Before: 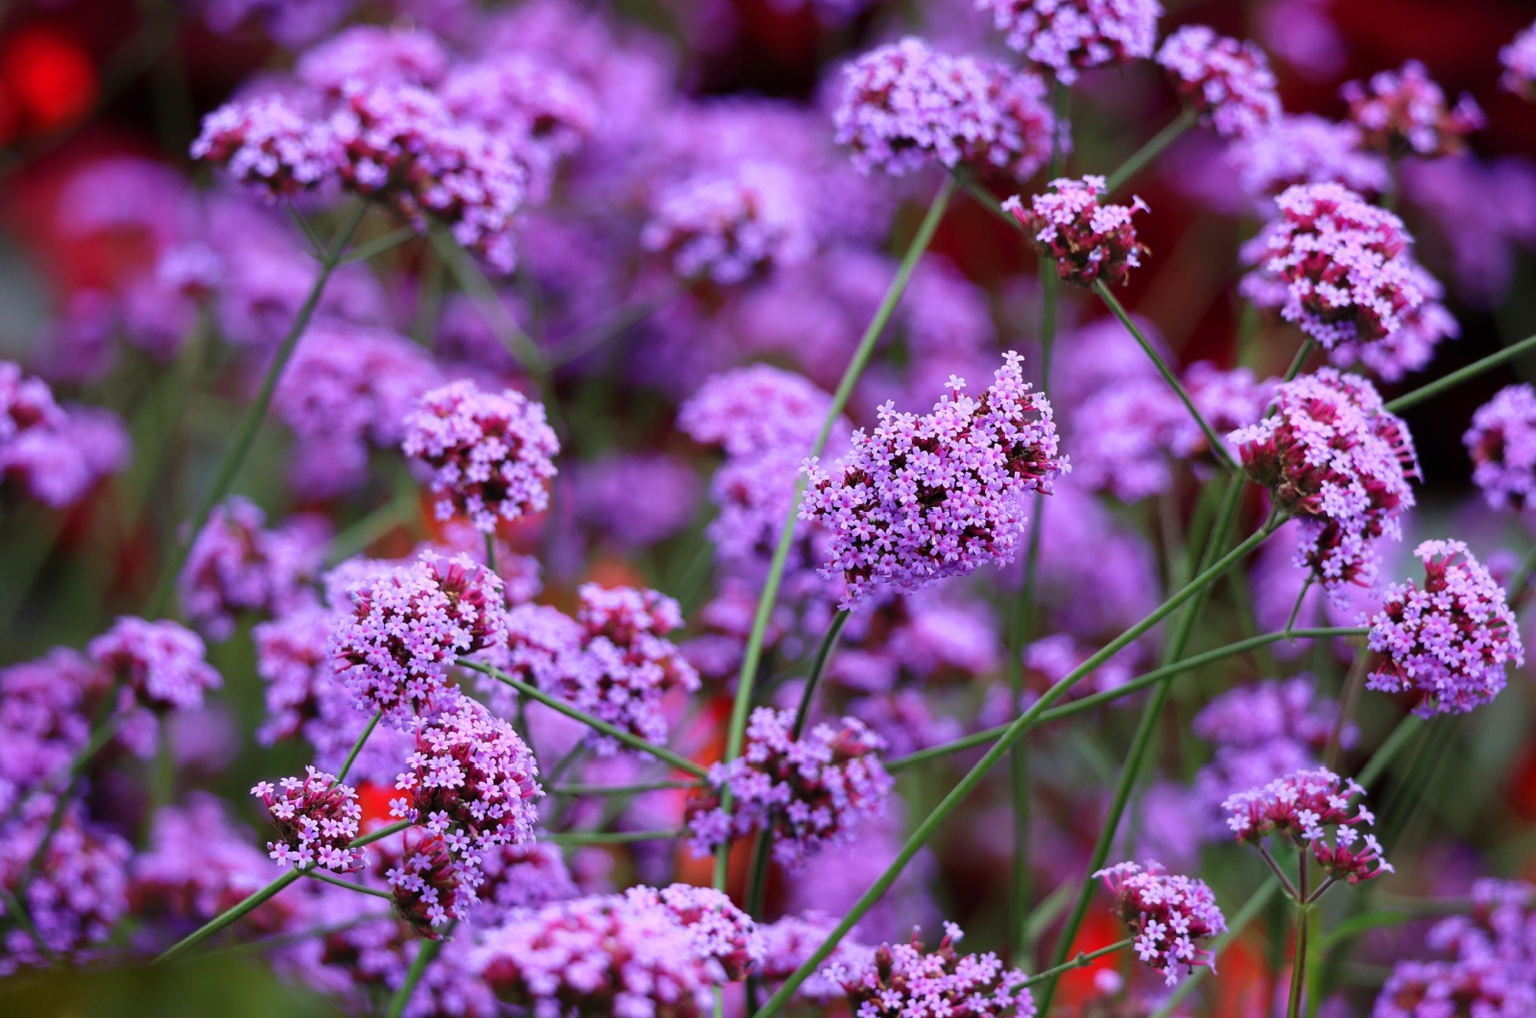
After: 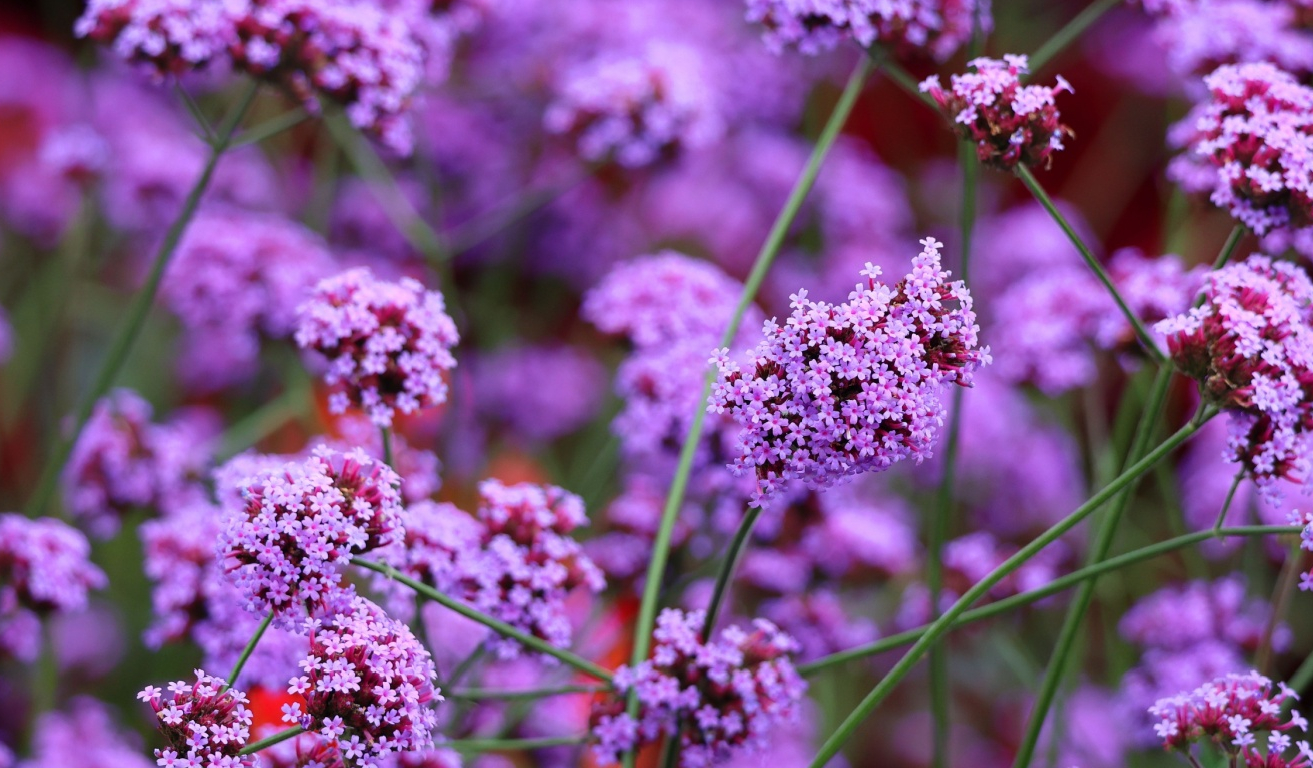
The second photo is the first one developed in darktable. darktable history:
crop: left 7.812%, top 12.084%, right 10.075%, bottom 15.426%
